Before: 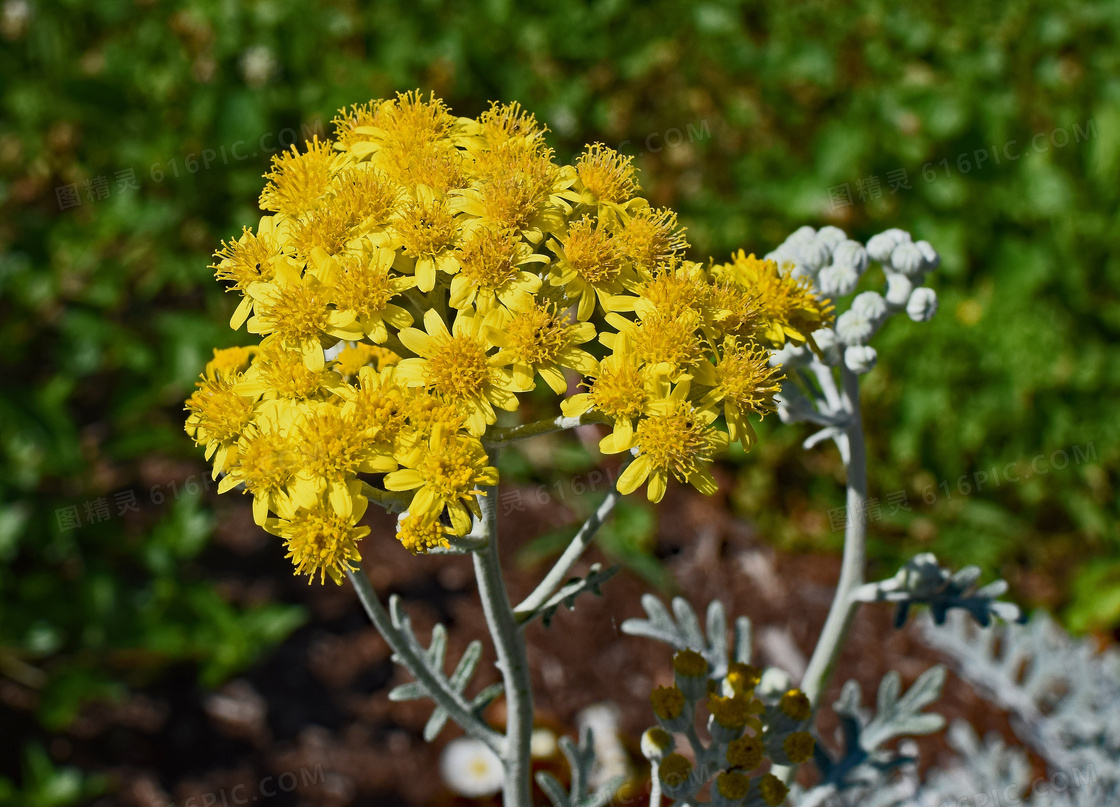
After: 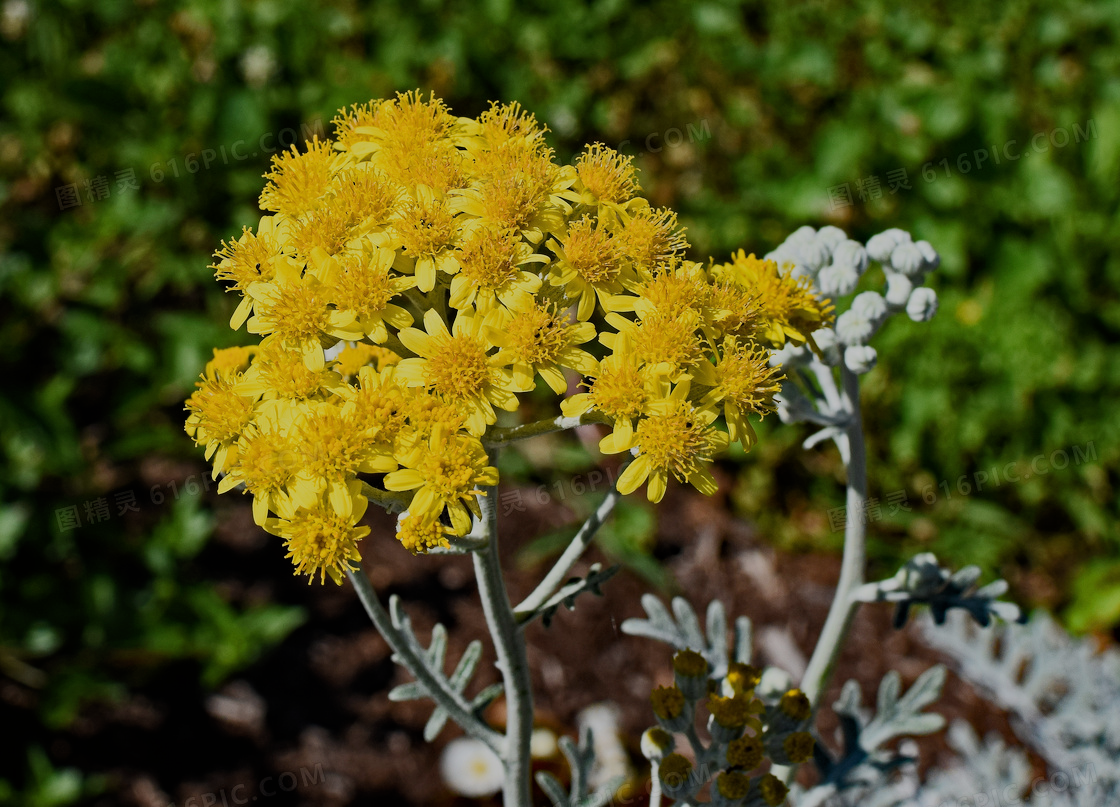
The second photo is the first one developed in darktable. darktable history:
filmic rgb: black relative exposure -7.17 EV, white relative exposure 5.34 EV, hardness 3.03
